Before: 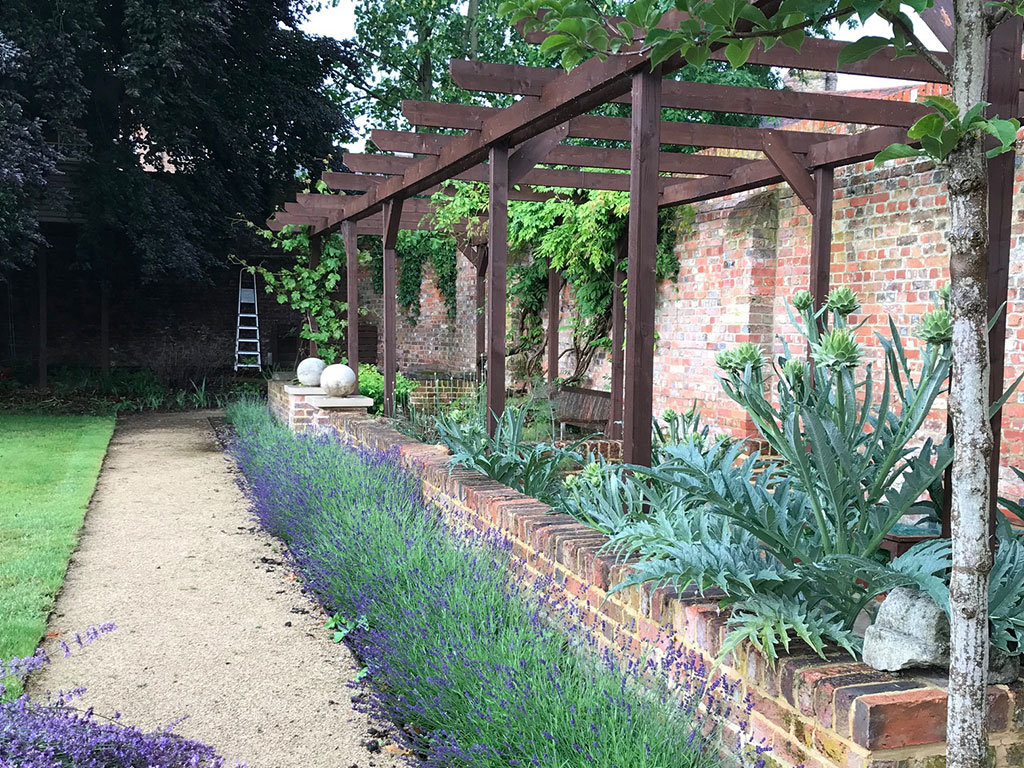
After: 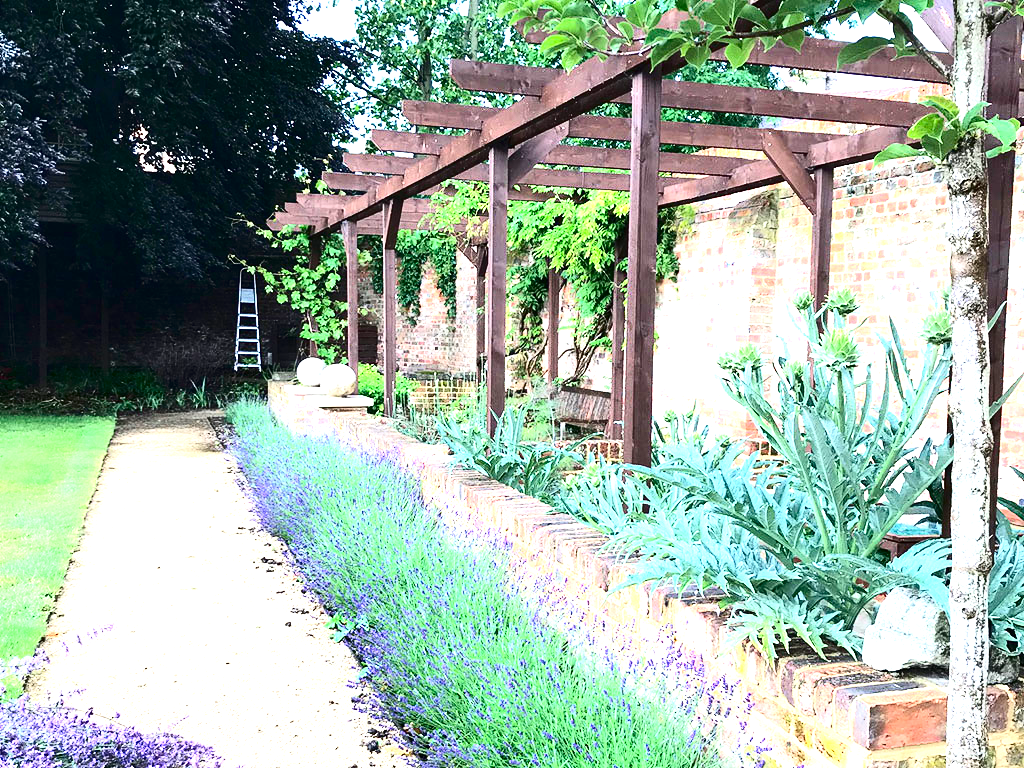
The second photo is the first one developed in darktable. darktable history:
contrast brightness saturation: contrast 0.31, brightness -0.078, saturation 0.174
exposure: black level correction 0, exposure 1.561 EV, compensate highlight preservation false
